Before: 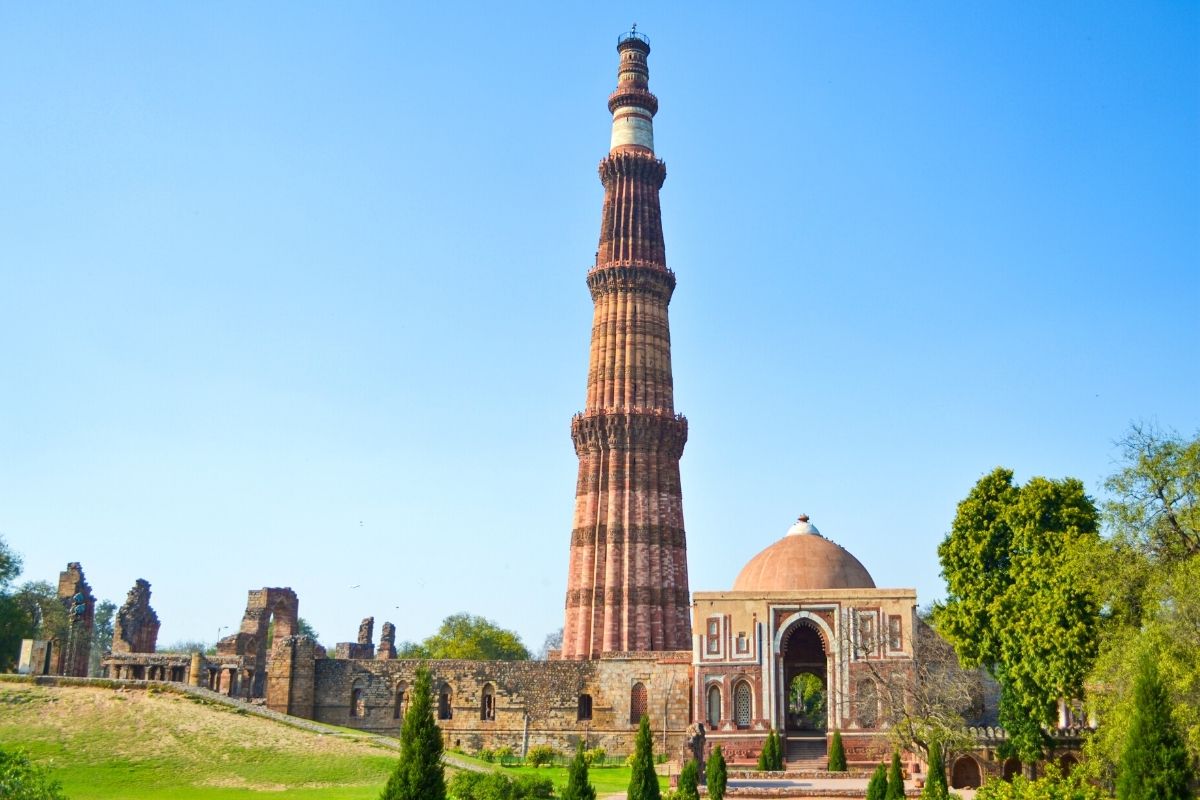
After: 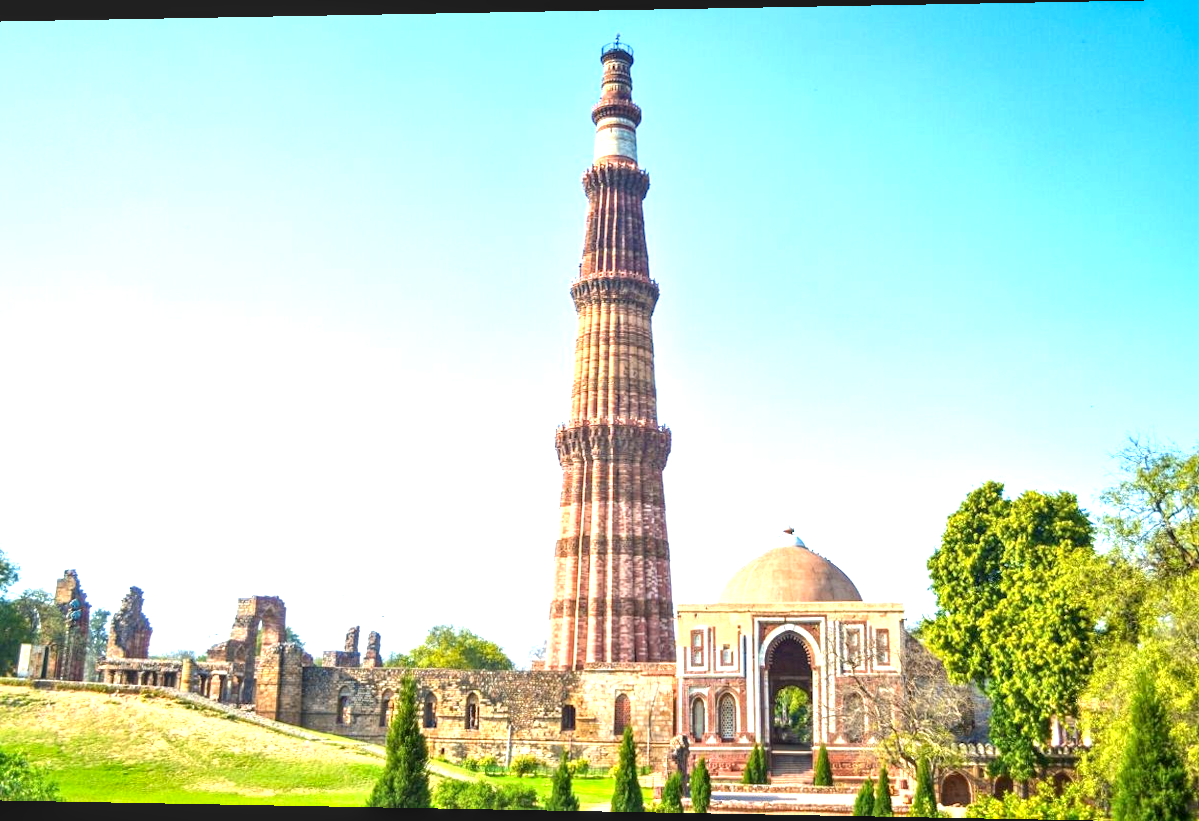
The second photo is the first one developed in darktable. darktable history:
rotate and perspective: lens shift (horizontal) -0.055, automatic cropping off
exposure: black level correction 0, exposure 1.2 EV, compensate exposure bias true, compensate highlight preservation false
local contrast: on, module defaults
